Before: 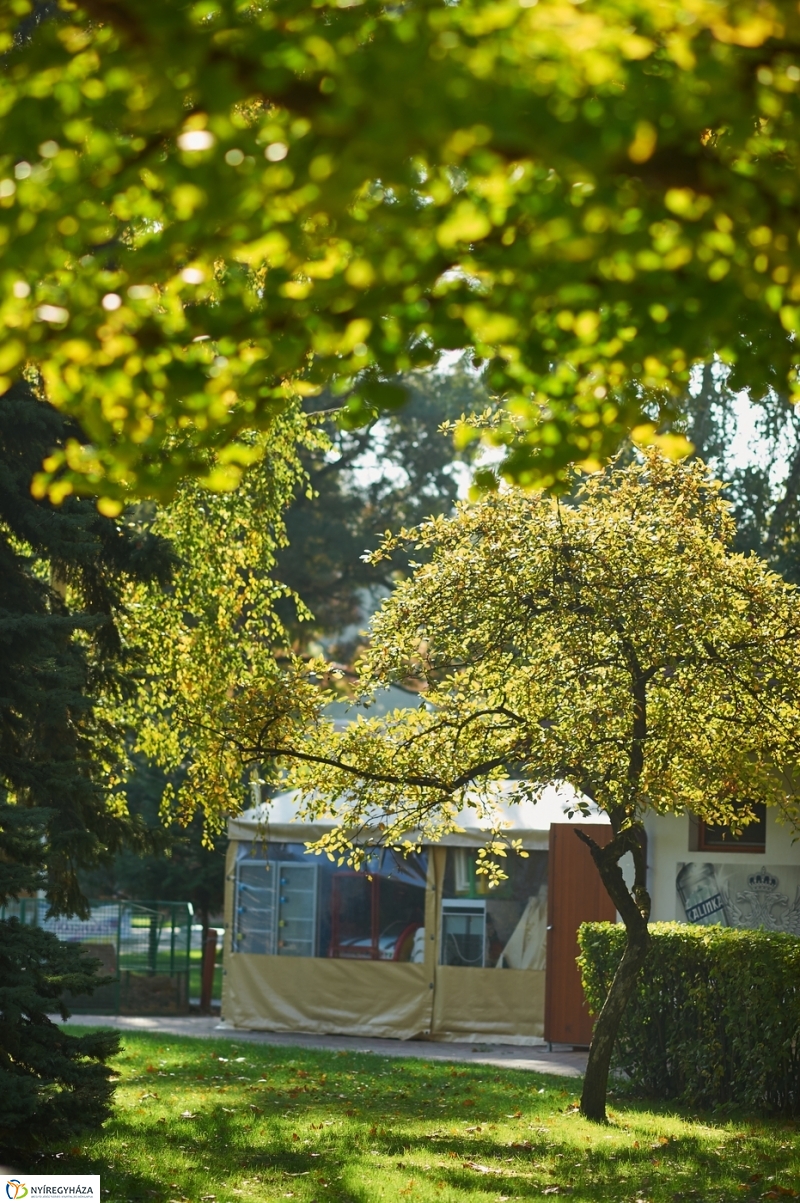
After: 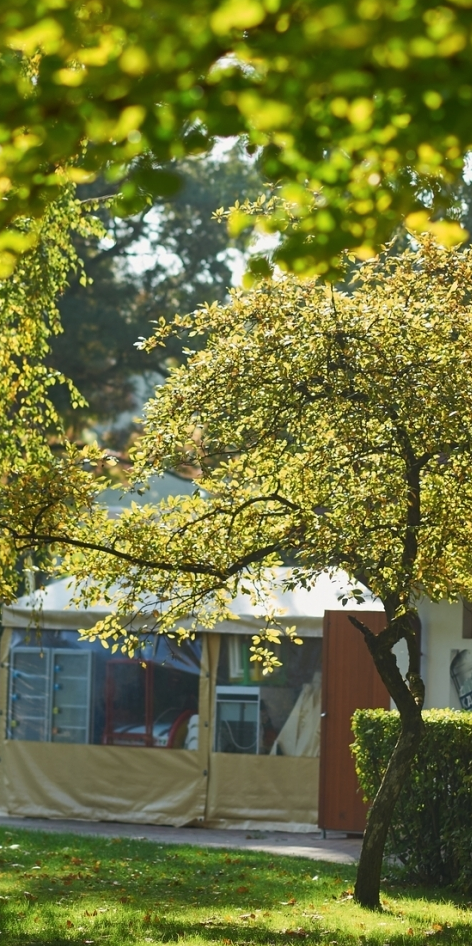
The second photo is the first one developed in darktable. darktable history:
crop and rotate: left 28.256%, top 17.734%, right 12.656%, bottom 3.573%
color correction: saturation 0.98
